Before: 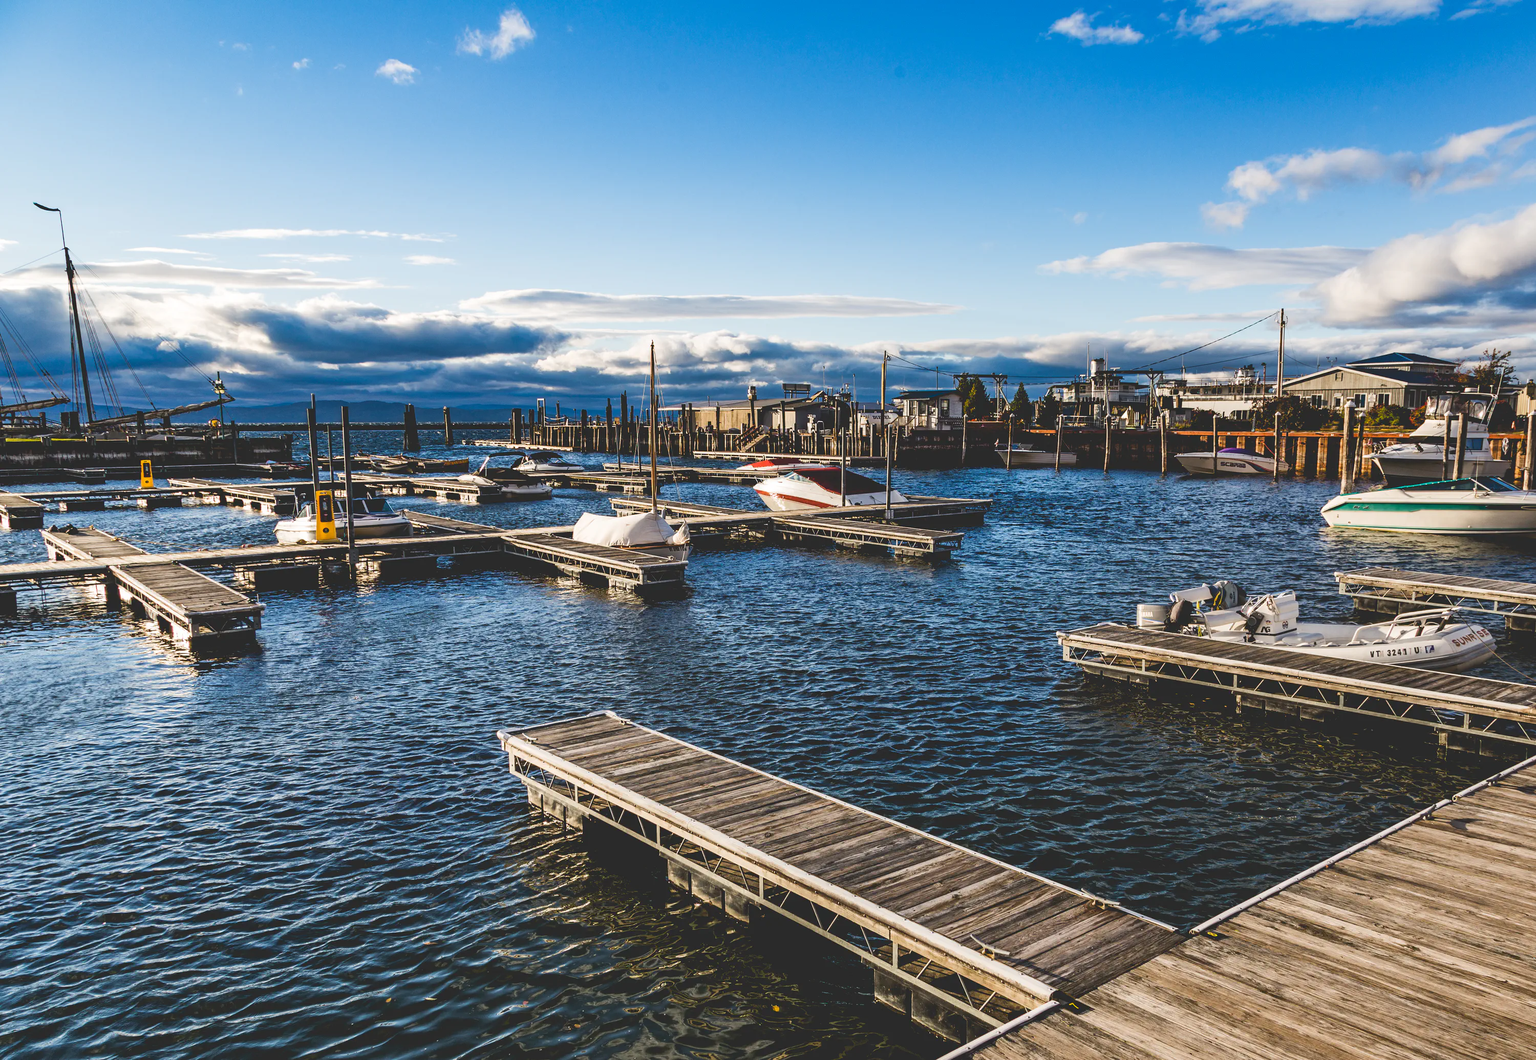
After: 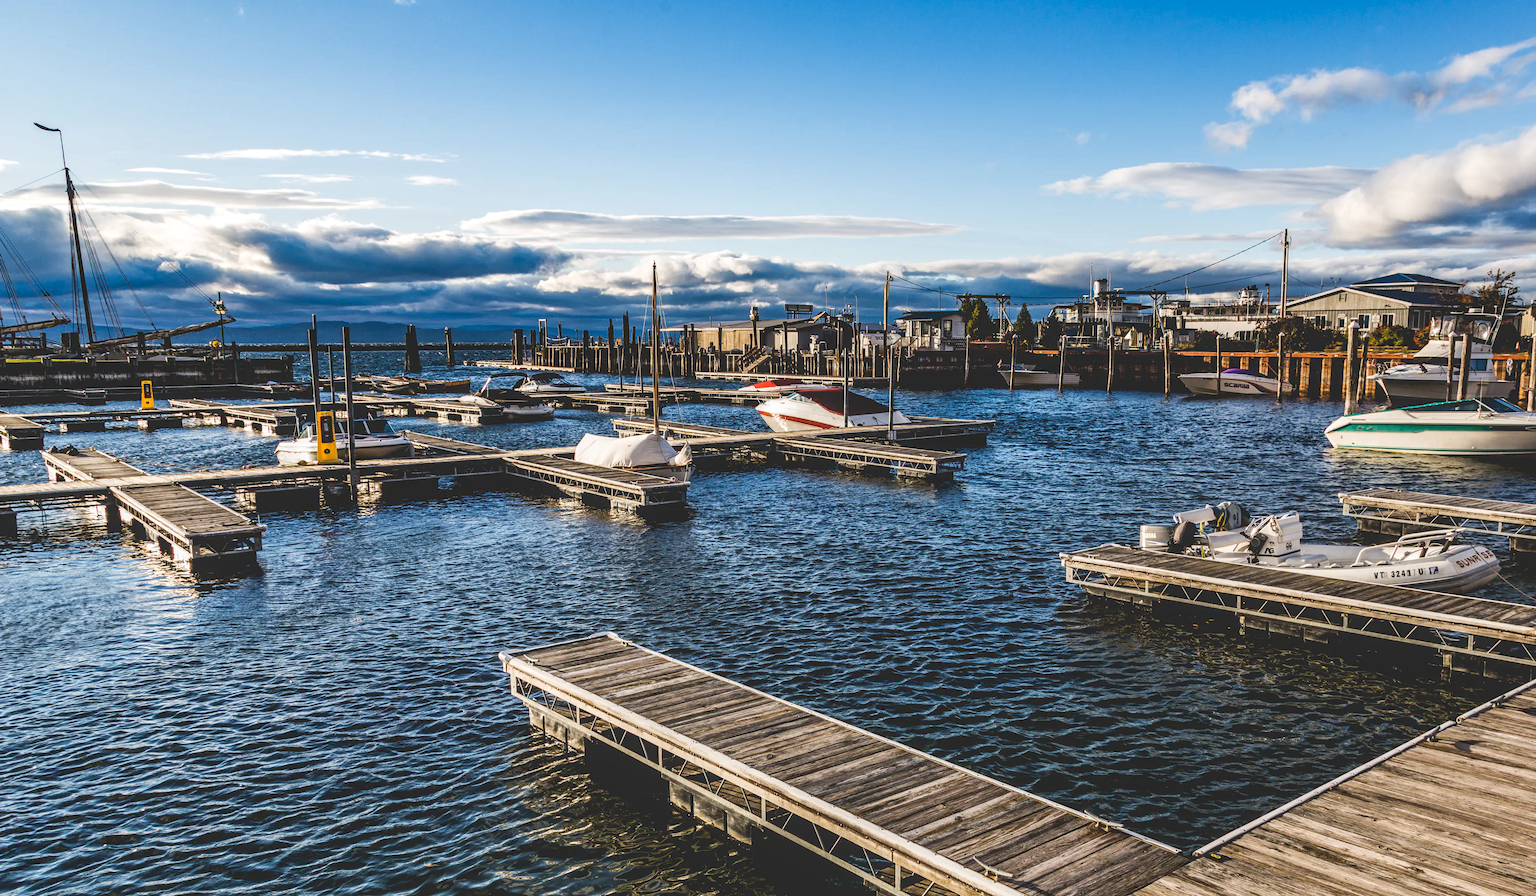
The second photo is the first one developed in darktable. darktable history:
local contrast: on, module defaults
crop: top 7.625%, bottom 8.027%
